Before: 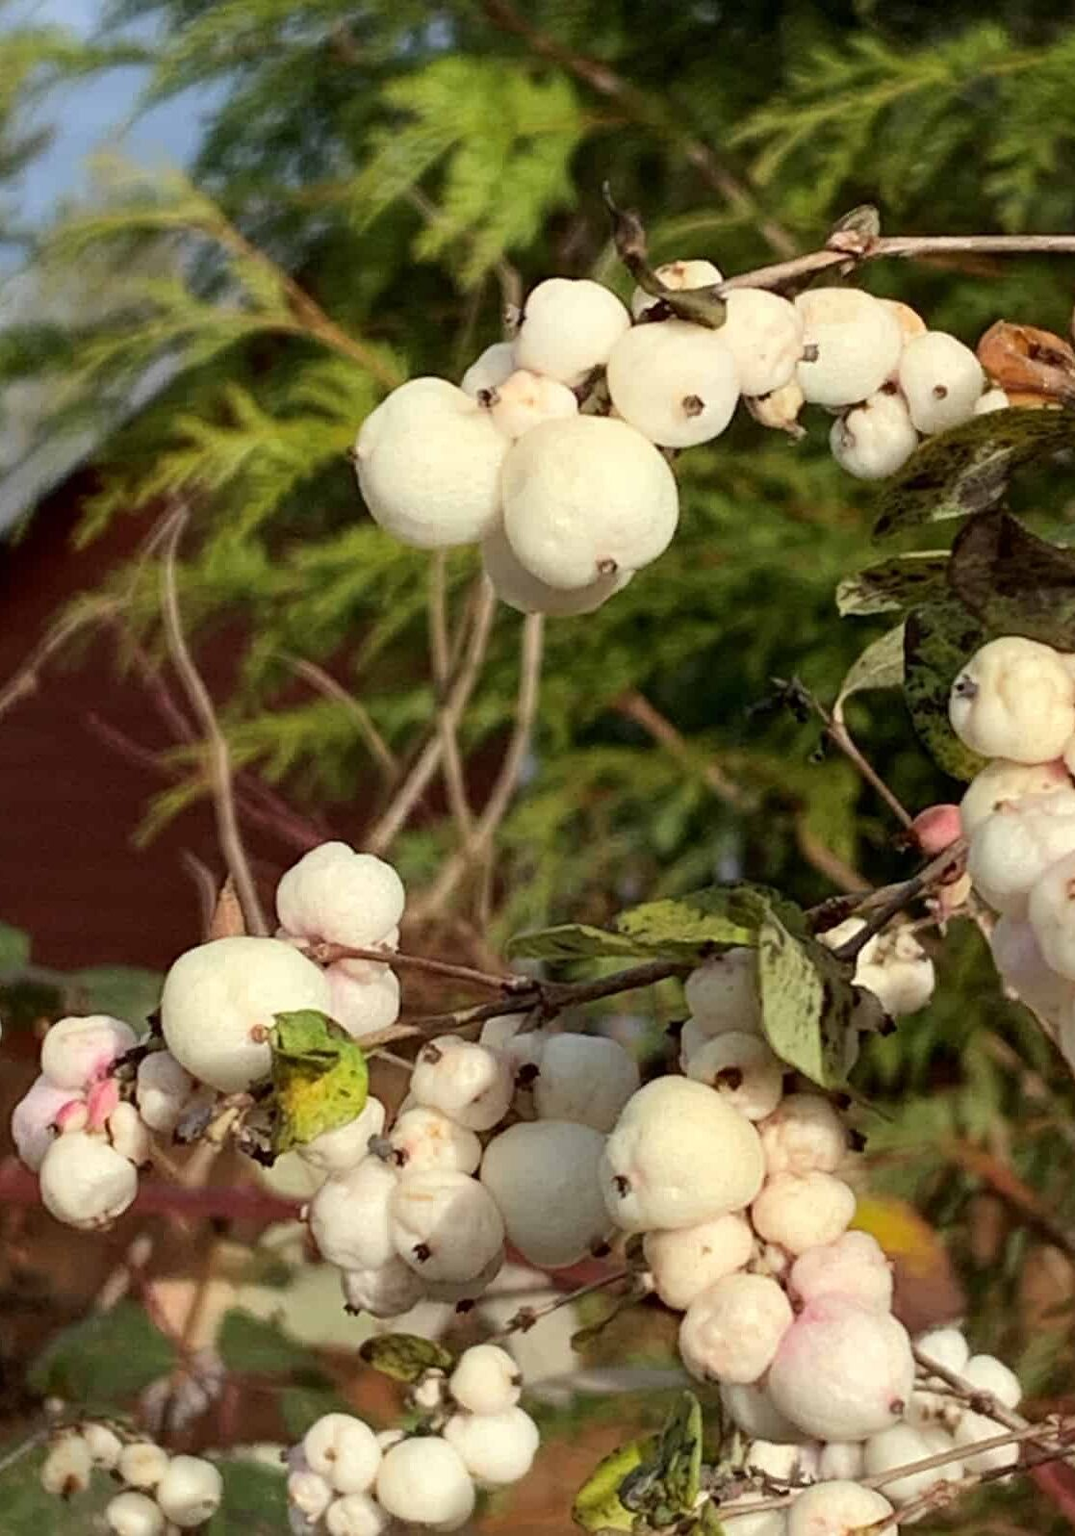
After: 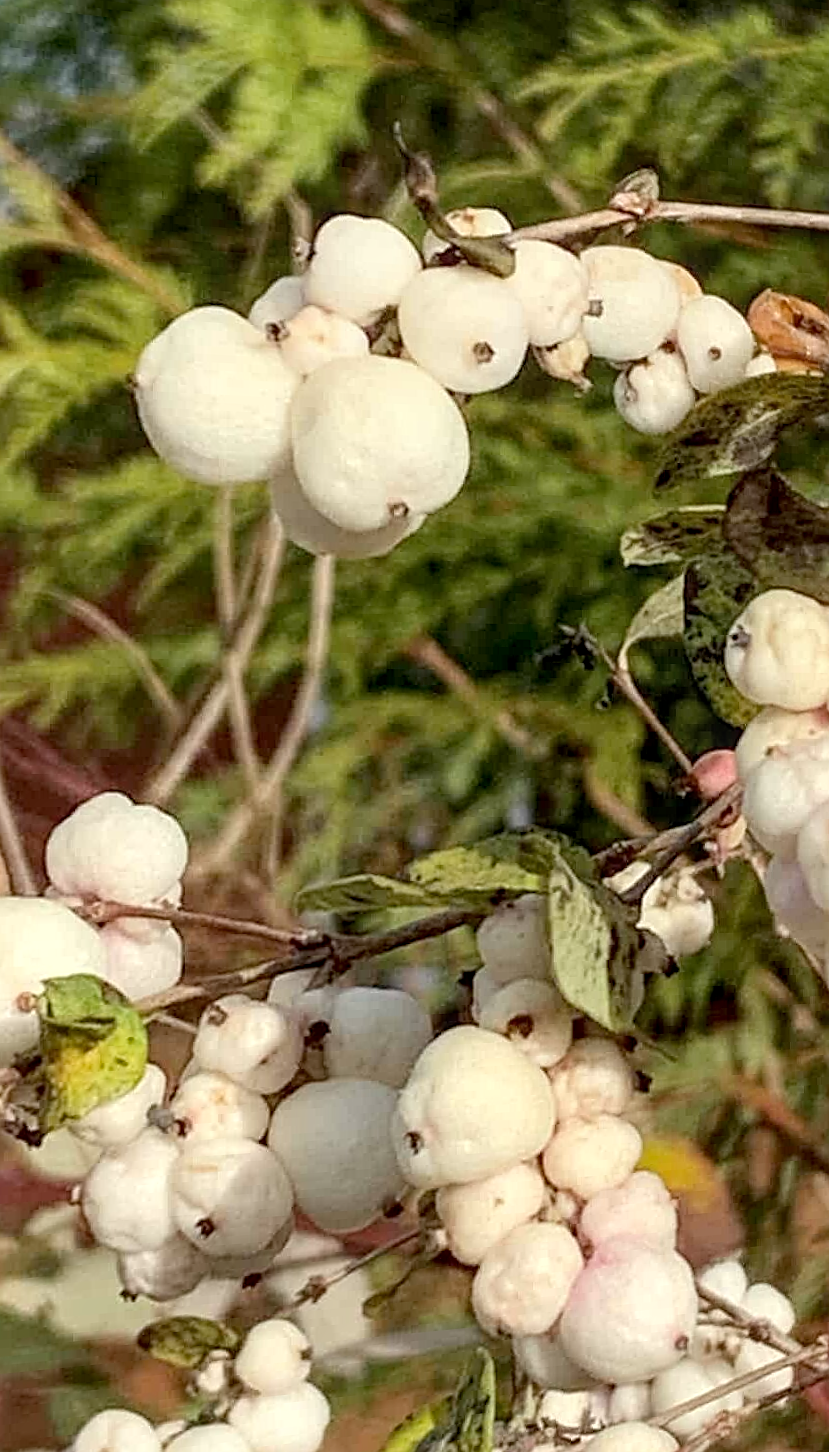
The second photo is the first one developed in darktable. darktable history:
sharpen: on, module defaults
rotate and perspective: rotation -0.013°, lens shift (vertical) -0.027, lens shift (horizontal) 0.178, crop left 0.016, crop right 0.989, crop top 0.082, crop bottom 0.918
local contrast: on, module defaults
crop and rotate: left 24.6%
